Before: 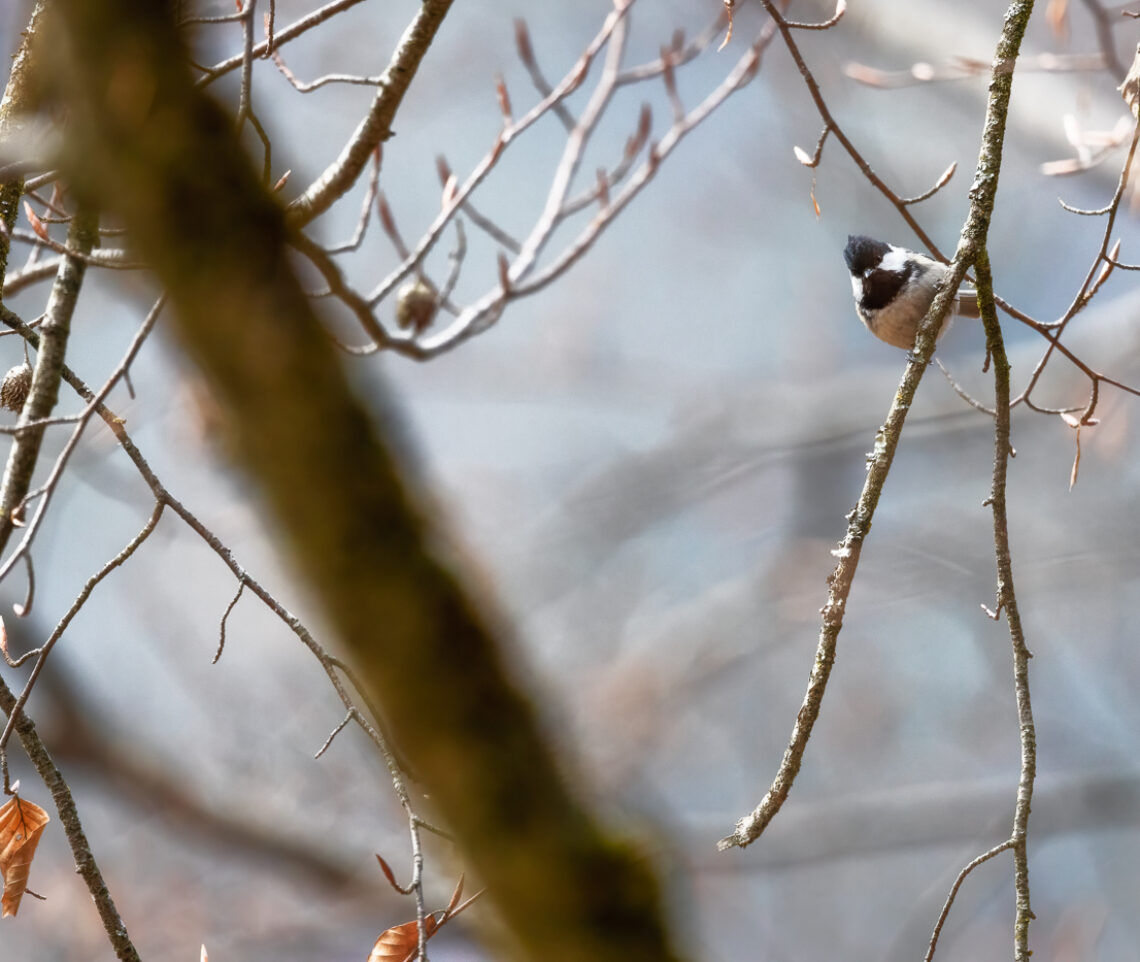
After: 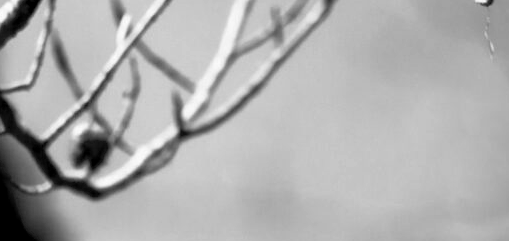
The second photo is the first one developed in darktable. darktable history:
monochrome: size 1
velvia: on, module defaults
crop: left 28.64%, top 16.832%, right 26.637%, bottom 58.055%
exposure: black level correction 0.056, compensate highlight preservation false
